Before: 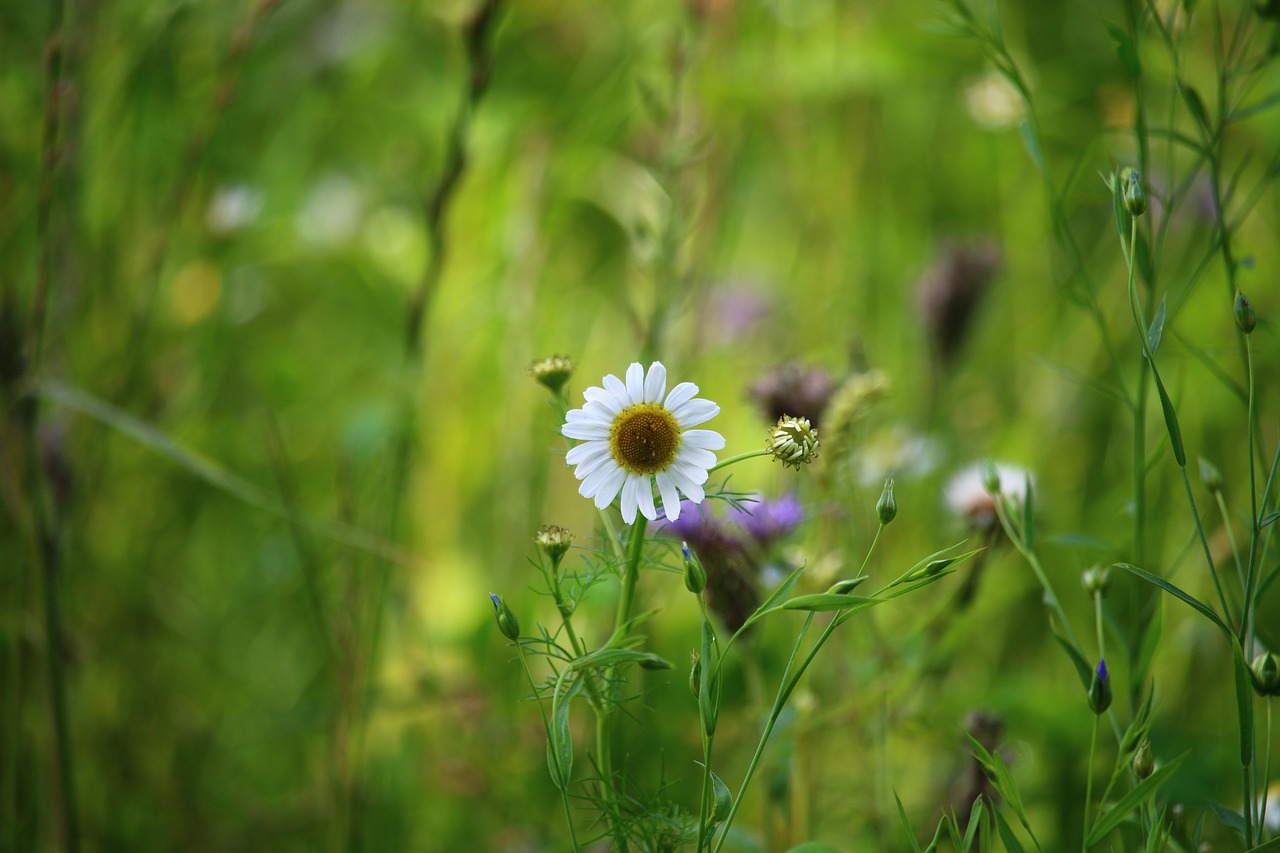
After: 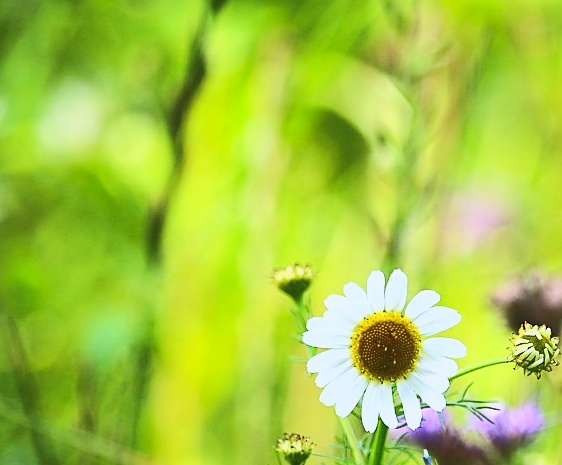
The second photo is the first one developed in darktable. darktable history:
sharpen: on, module defaults
shadows and highlights: shadows 25.35, white point adjustment -3.13, highlights -30.2
crop: left 20.27%, top 10.841%, right 35.807%, bottom 34.58%
base curve: curves: ch0 [(0, 0.015) (0.085, 0.116) (0.134, 0.298) (0.19, 0.545) (0.296, 0.764) (0.599, 0.982) (1, 1)]
